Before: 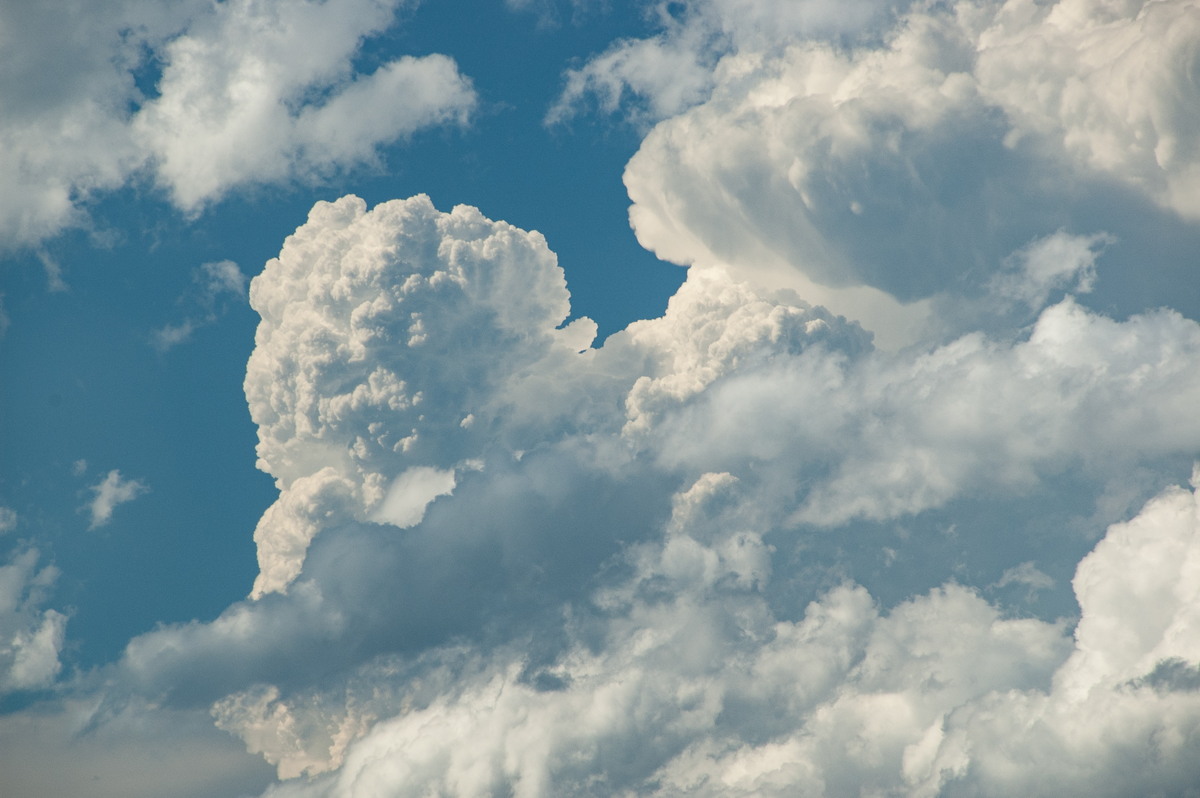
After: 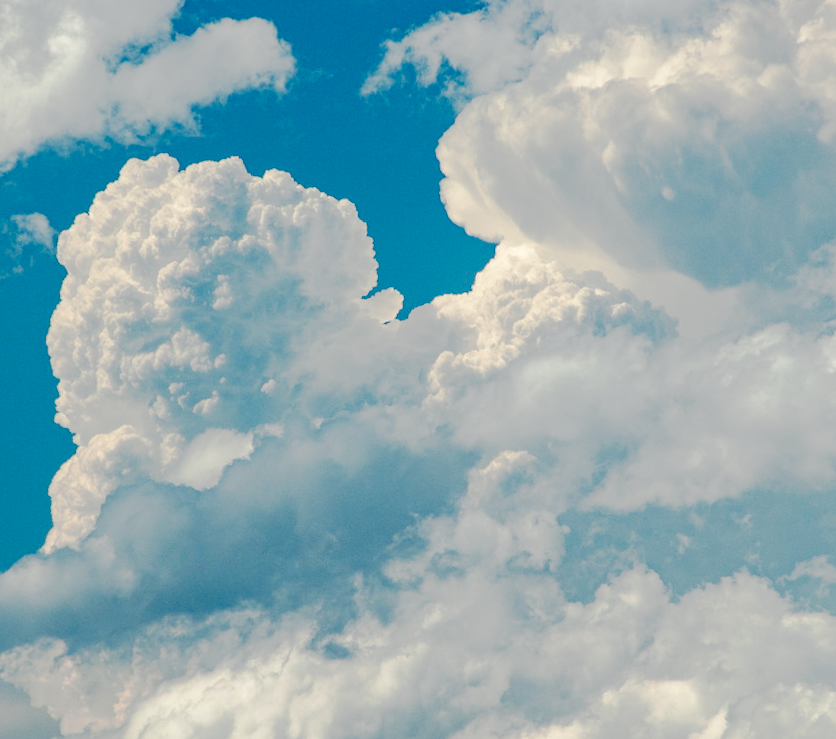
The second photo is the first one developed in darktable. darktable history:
crop and rotate: angle -2.99°, left 13.962%, top 0.042%, right 10.97%, bottom 0.093%
base curve: curves: ch0 [(0.065, 0.026) (0.236, 0.358) (0.53, 0.546) (0.777, 0.841) (0.924, 0.992)], preserve colors none
